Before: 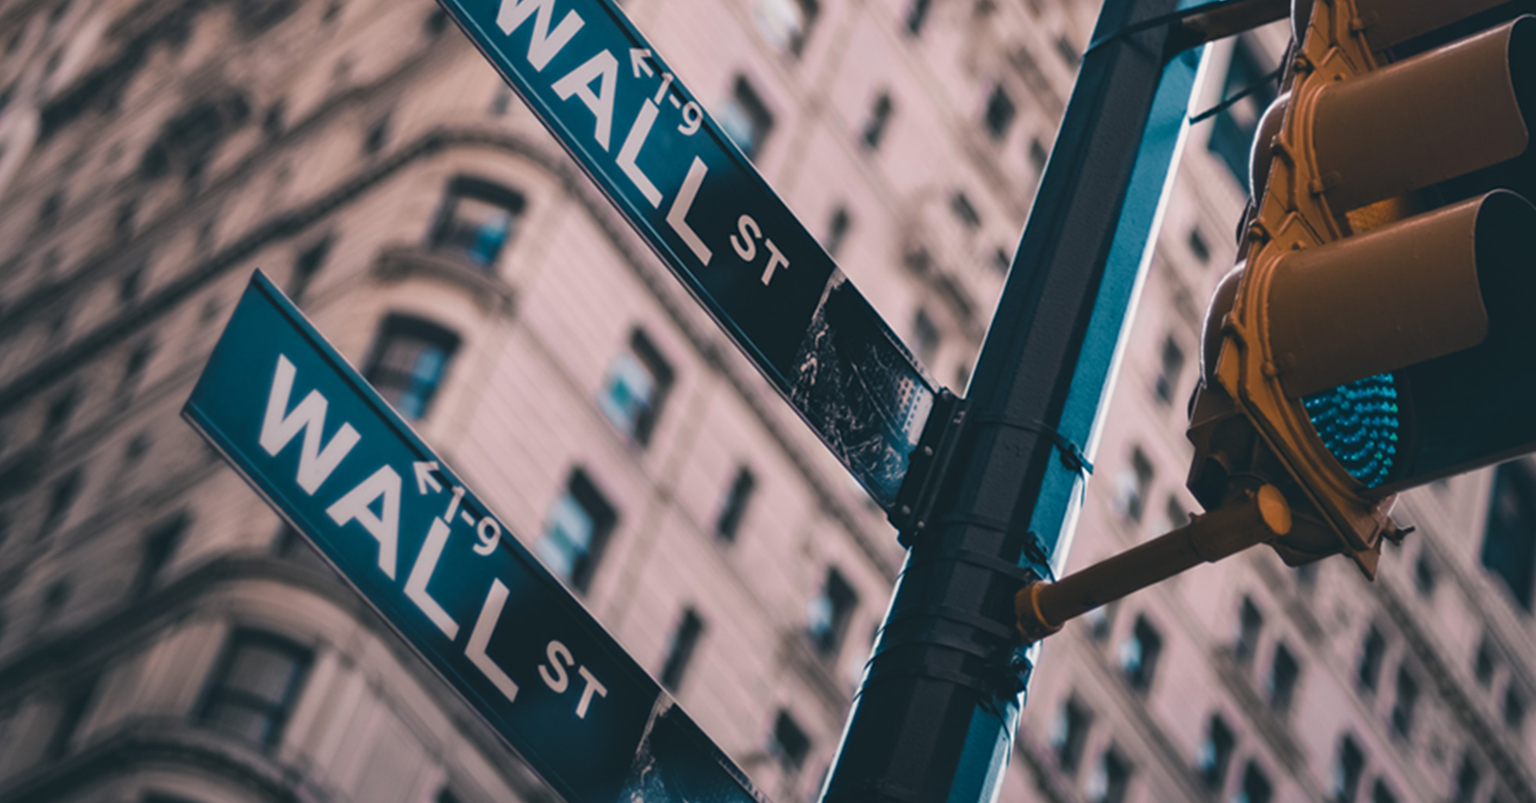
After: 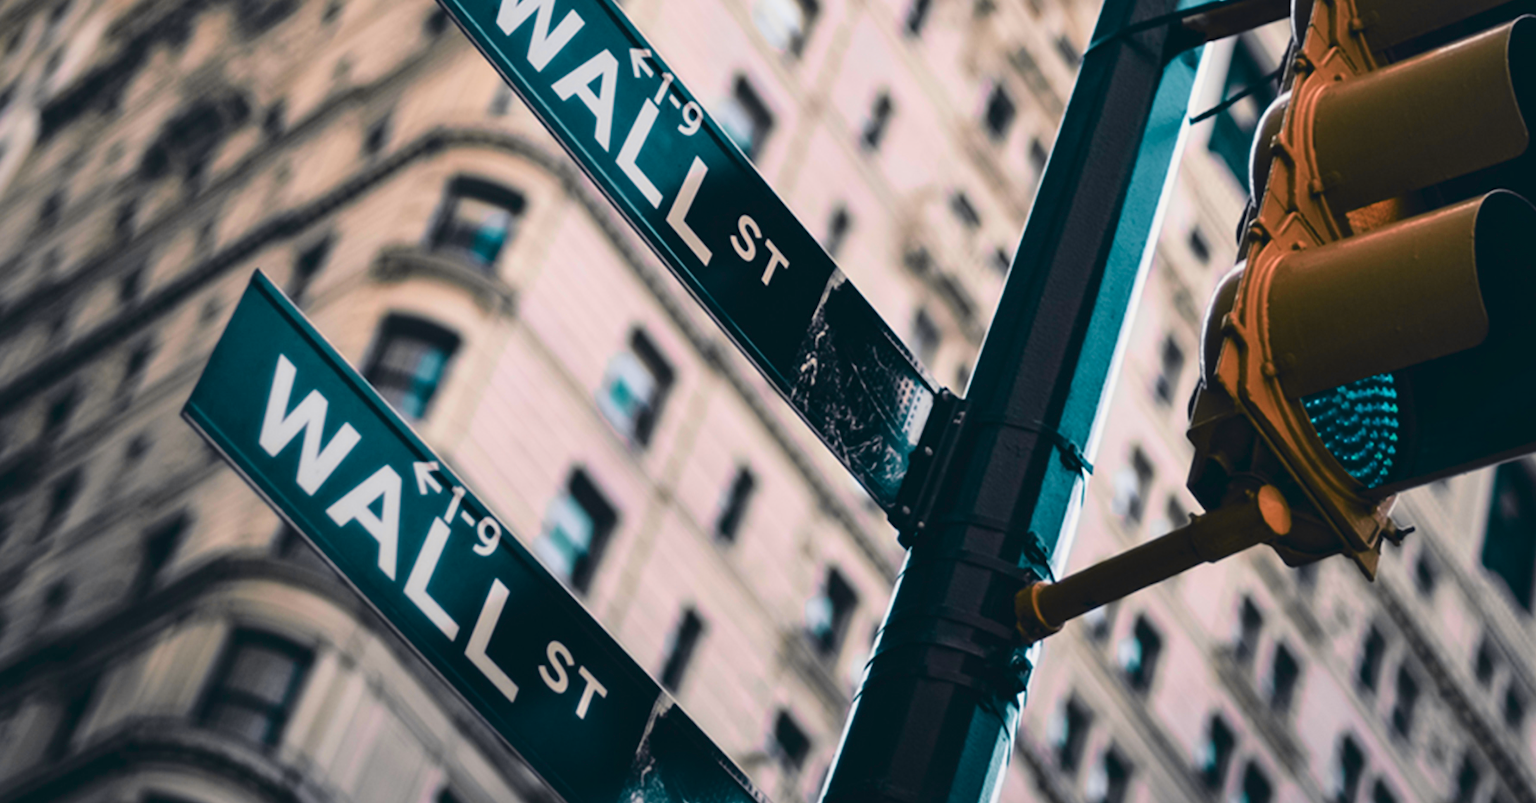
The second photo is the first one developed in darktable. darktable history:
tone curve: curves: ch0 [(0, 0.011) (0.053, 0.026) (0.174, 0.115) (0.398, 0.444) (0.673, 0.775) (0.829, 0.906) (0.991, 0.981)]; ch1 [(0, 0) (0.276, 0.206) (0.409, 0.383) (0.473, 0.458) (0.492, 0.499) (0.521, 0.502) (0.546, 0.543) (0.585, 0.617) (0.659, 0.686) (0.78, 0.8) (1, 1)]; ch2 [(0, 0) (0.438, 0.449) (0.473, 0.469) (0.503, 0.5) (0.523, 0.538) (0.562, 0.598) (0.612, 0.635) (0.695, 0.713) (1, 1)], color space Lab, independent channels, preserve colors none
